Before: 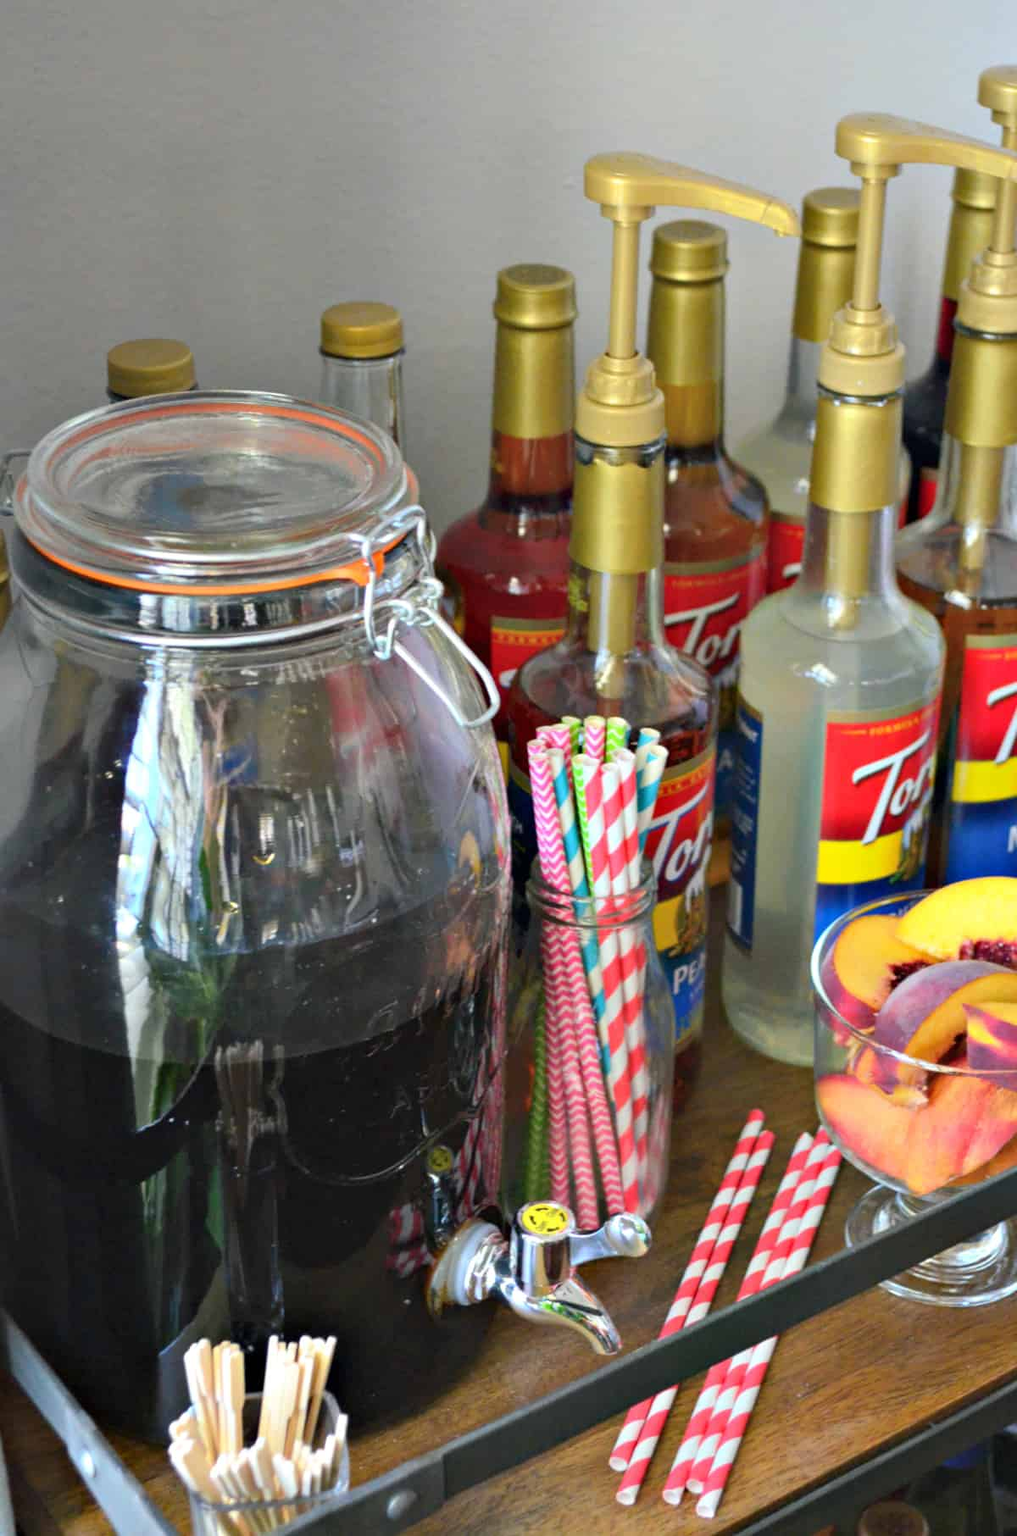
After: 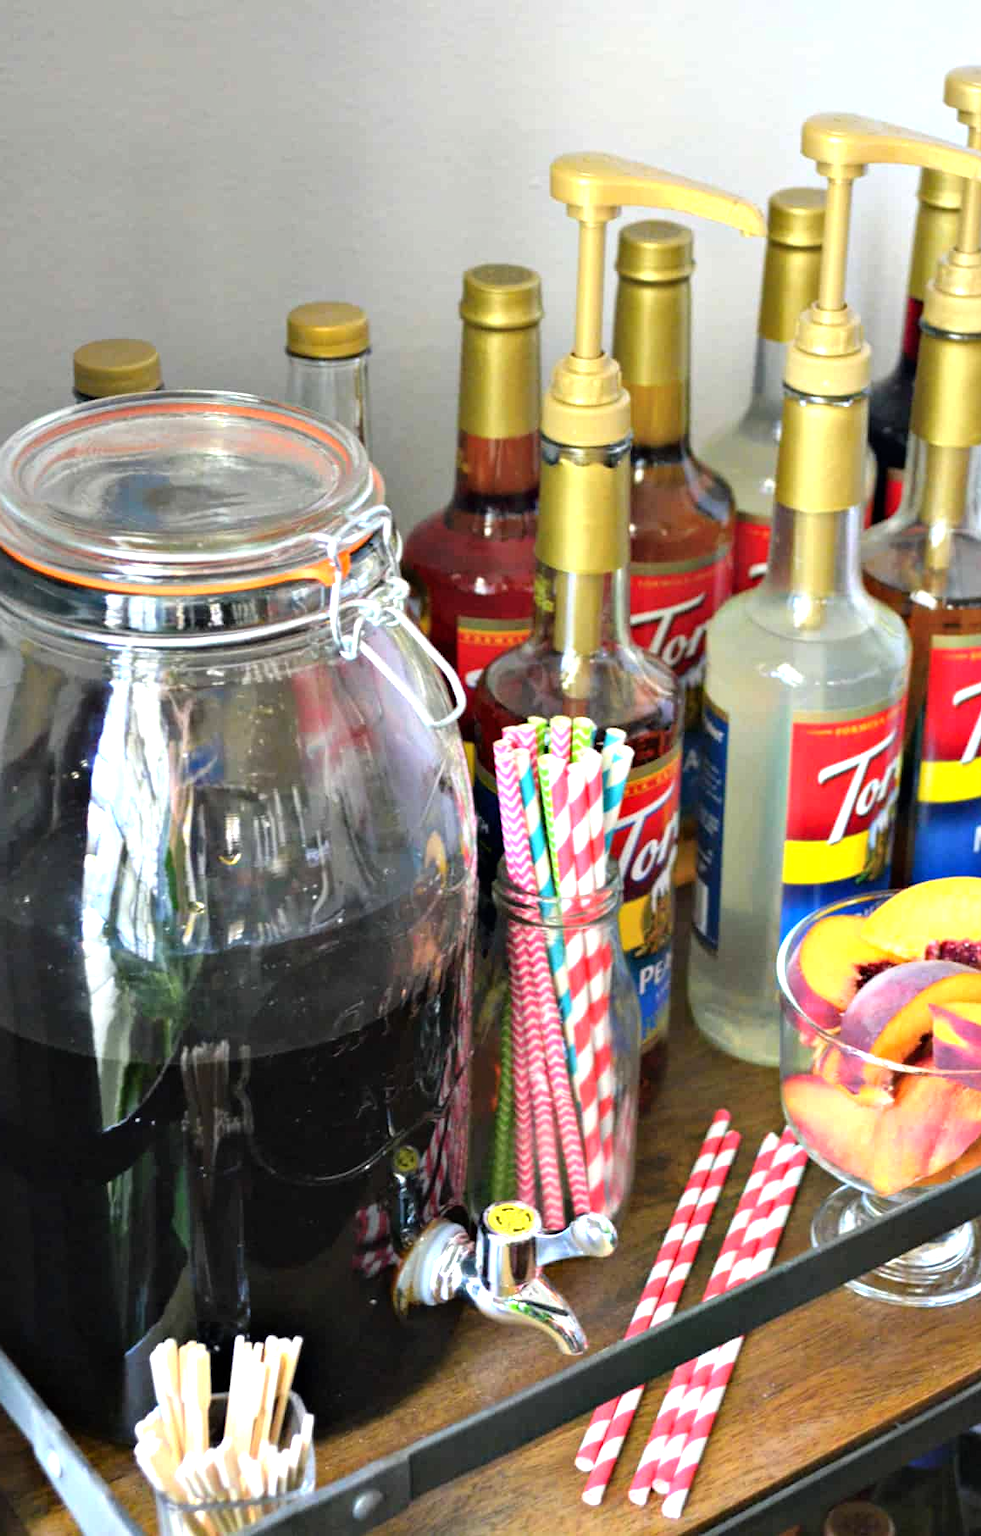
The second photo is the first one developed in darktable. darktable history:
tone equalizer: -8 EV -0.754 EV, -7 EV -0.672 EV, -6 EV -0.616 EV, -5 EV -0.384 EV, -3 EV 0.378 EV, -2 EV 0.6 EV, -1 EV 0.692 EV, +0 EV 0.774 EV
crop and rotate: left 3.337%
